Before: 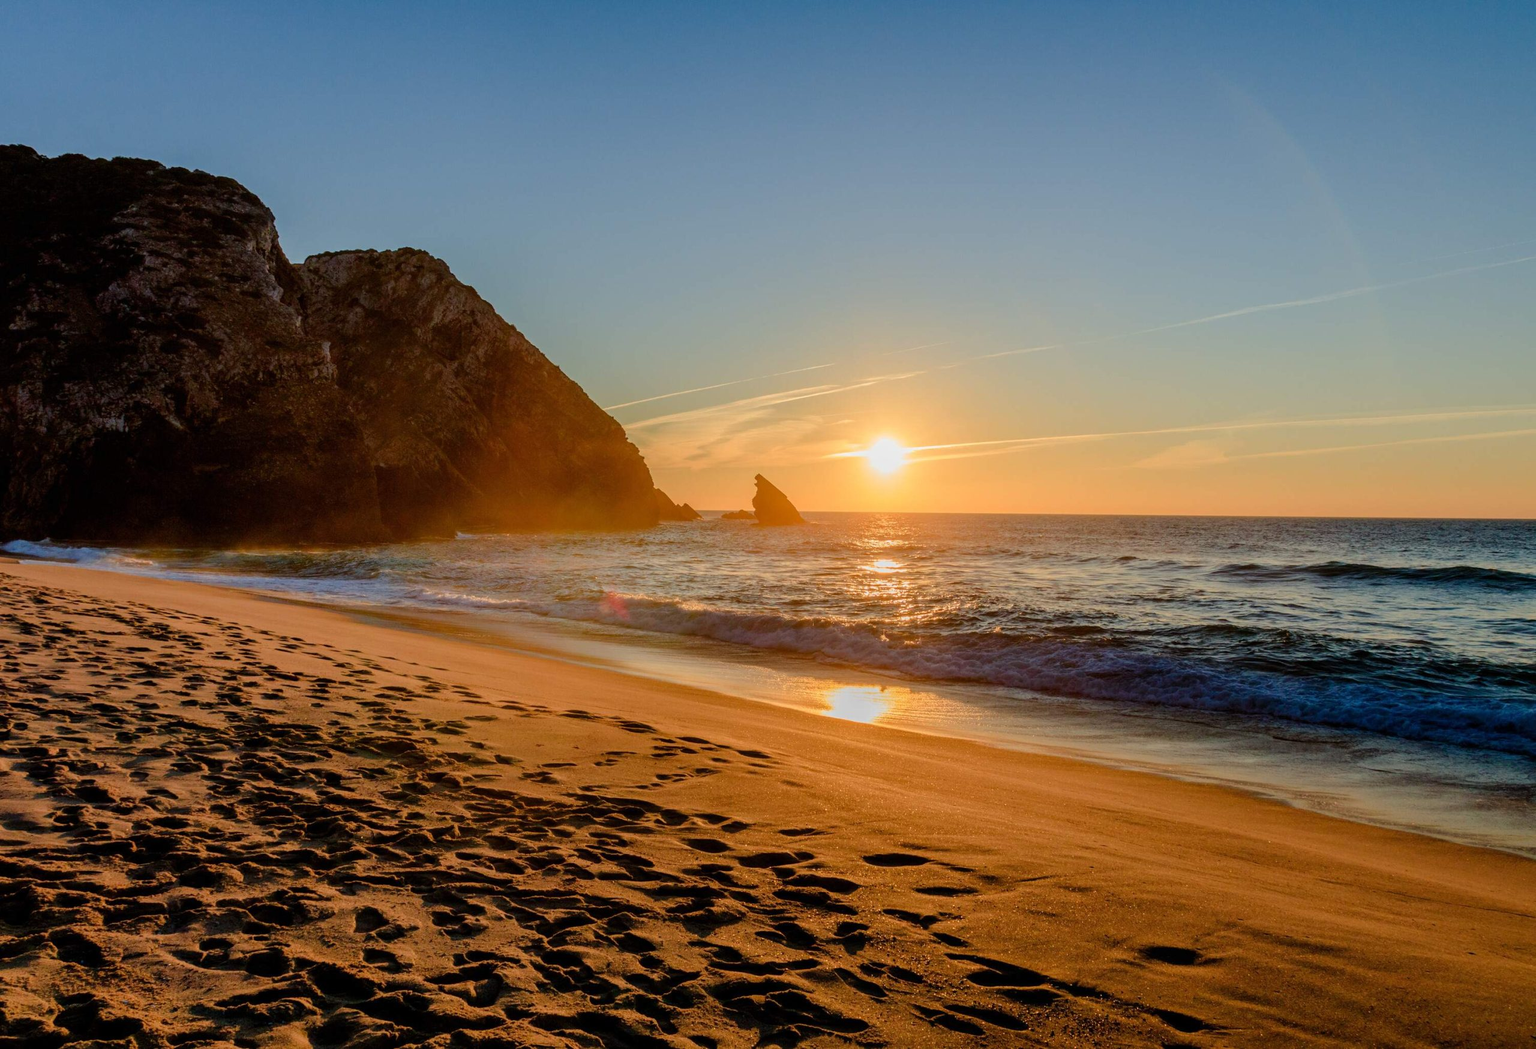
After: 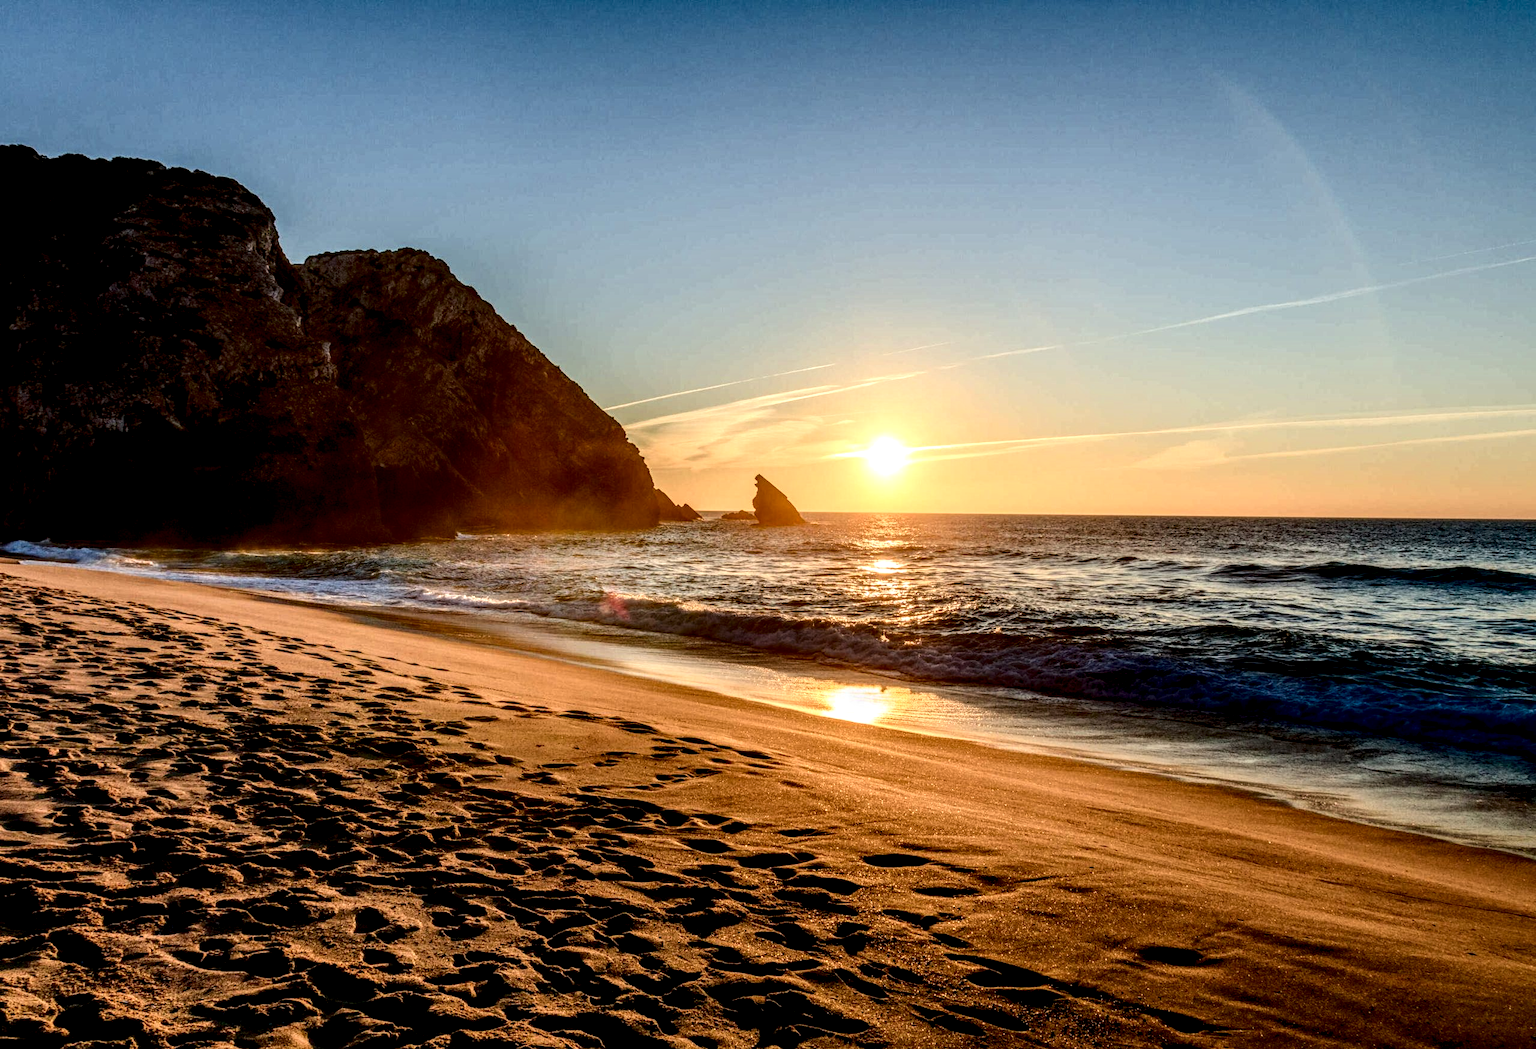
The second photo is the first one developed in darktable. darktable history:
base curve: curves: ch0 [(0, 0) (0.989, 0.992)], preserve colors none
local contrast: highlights 4%, shadows 1%, detail 182%
contrast brightness saturation: contrast 0.293
